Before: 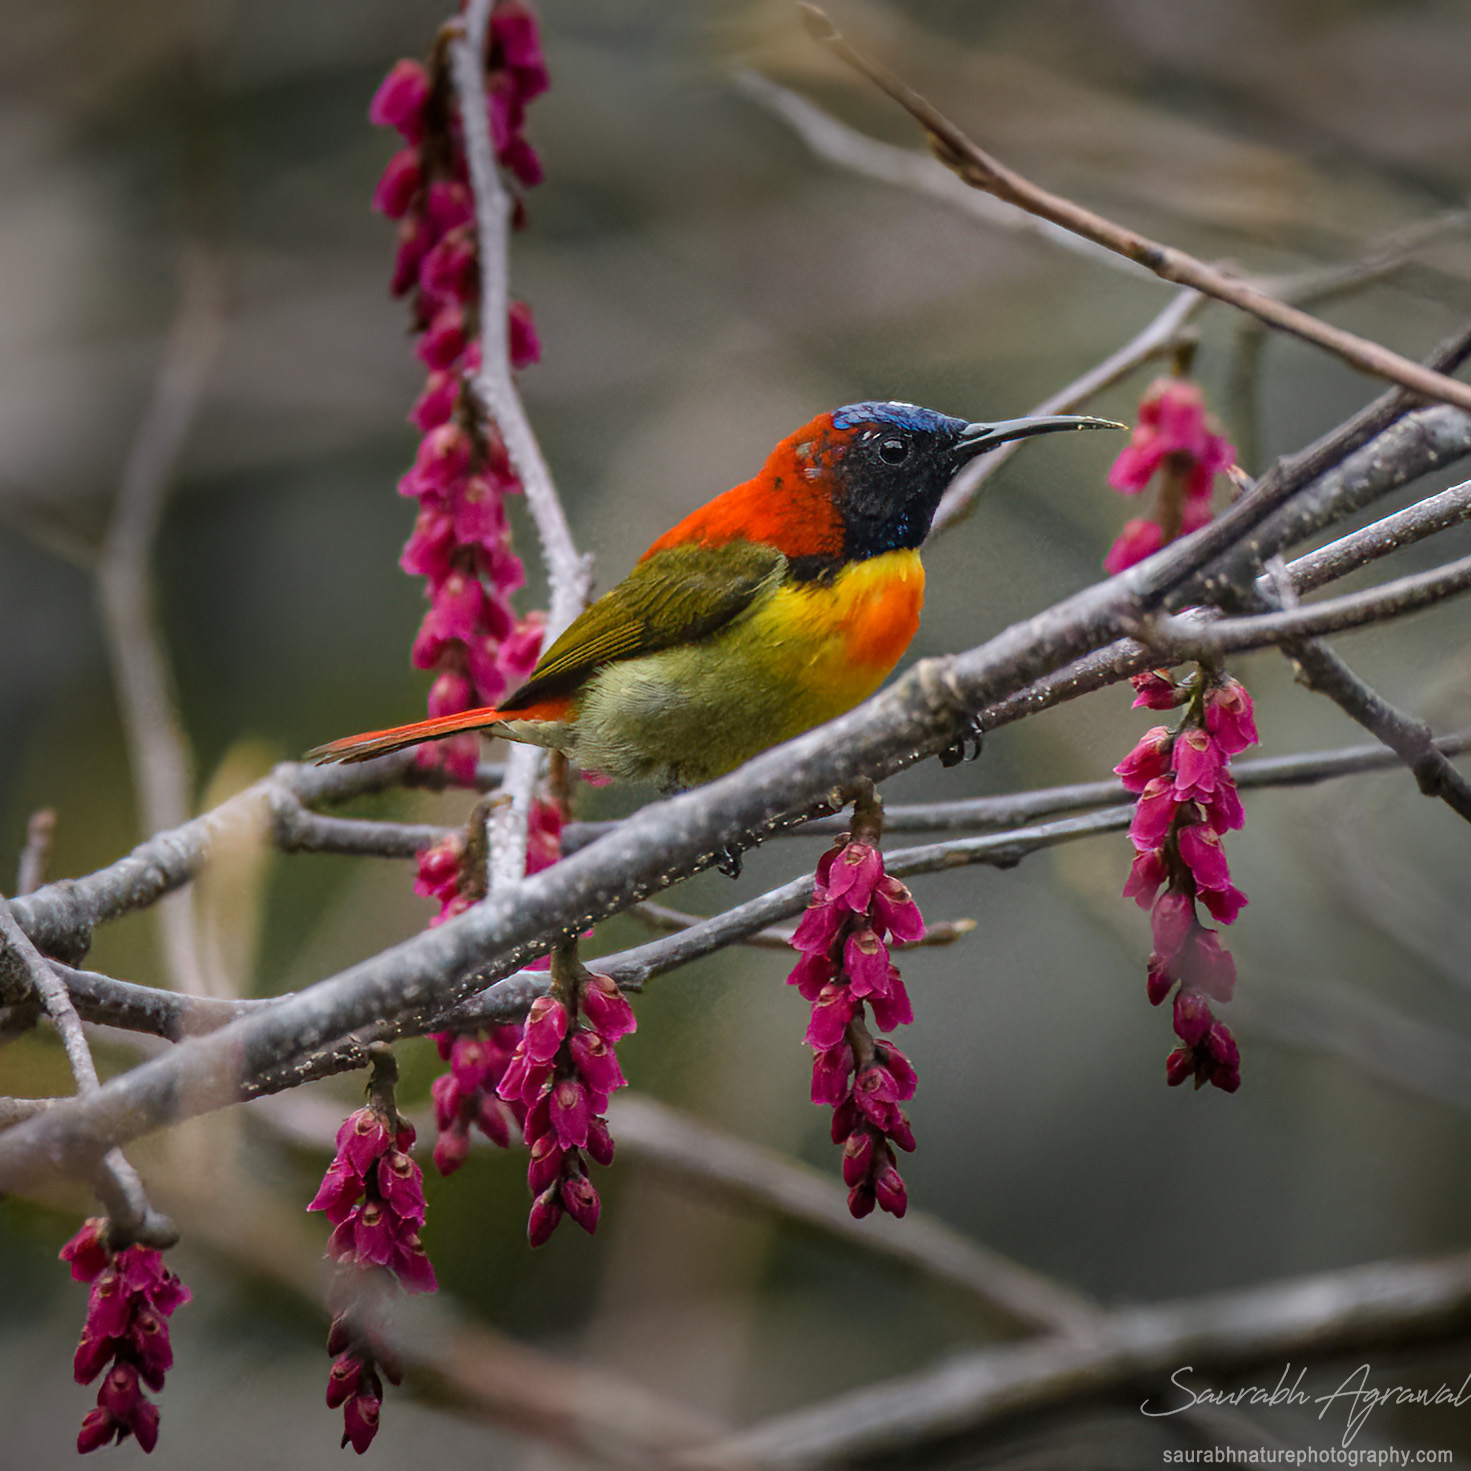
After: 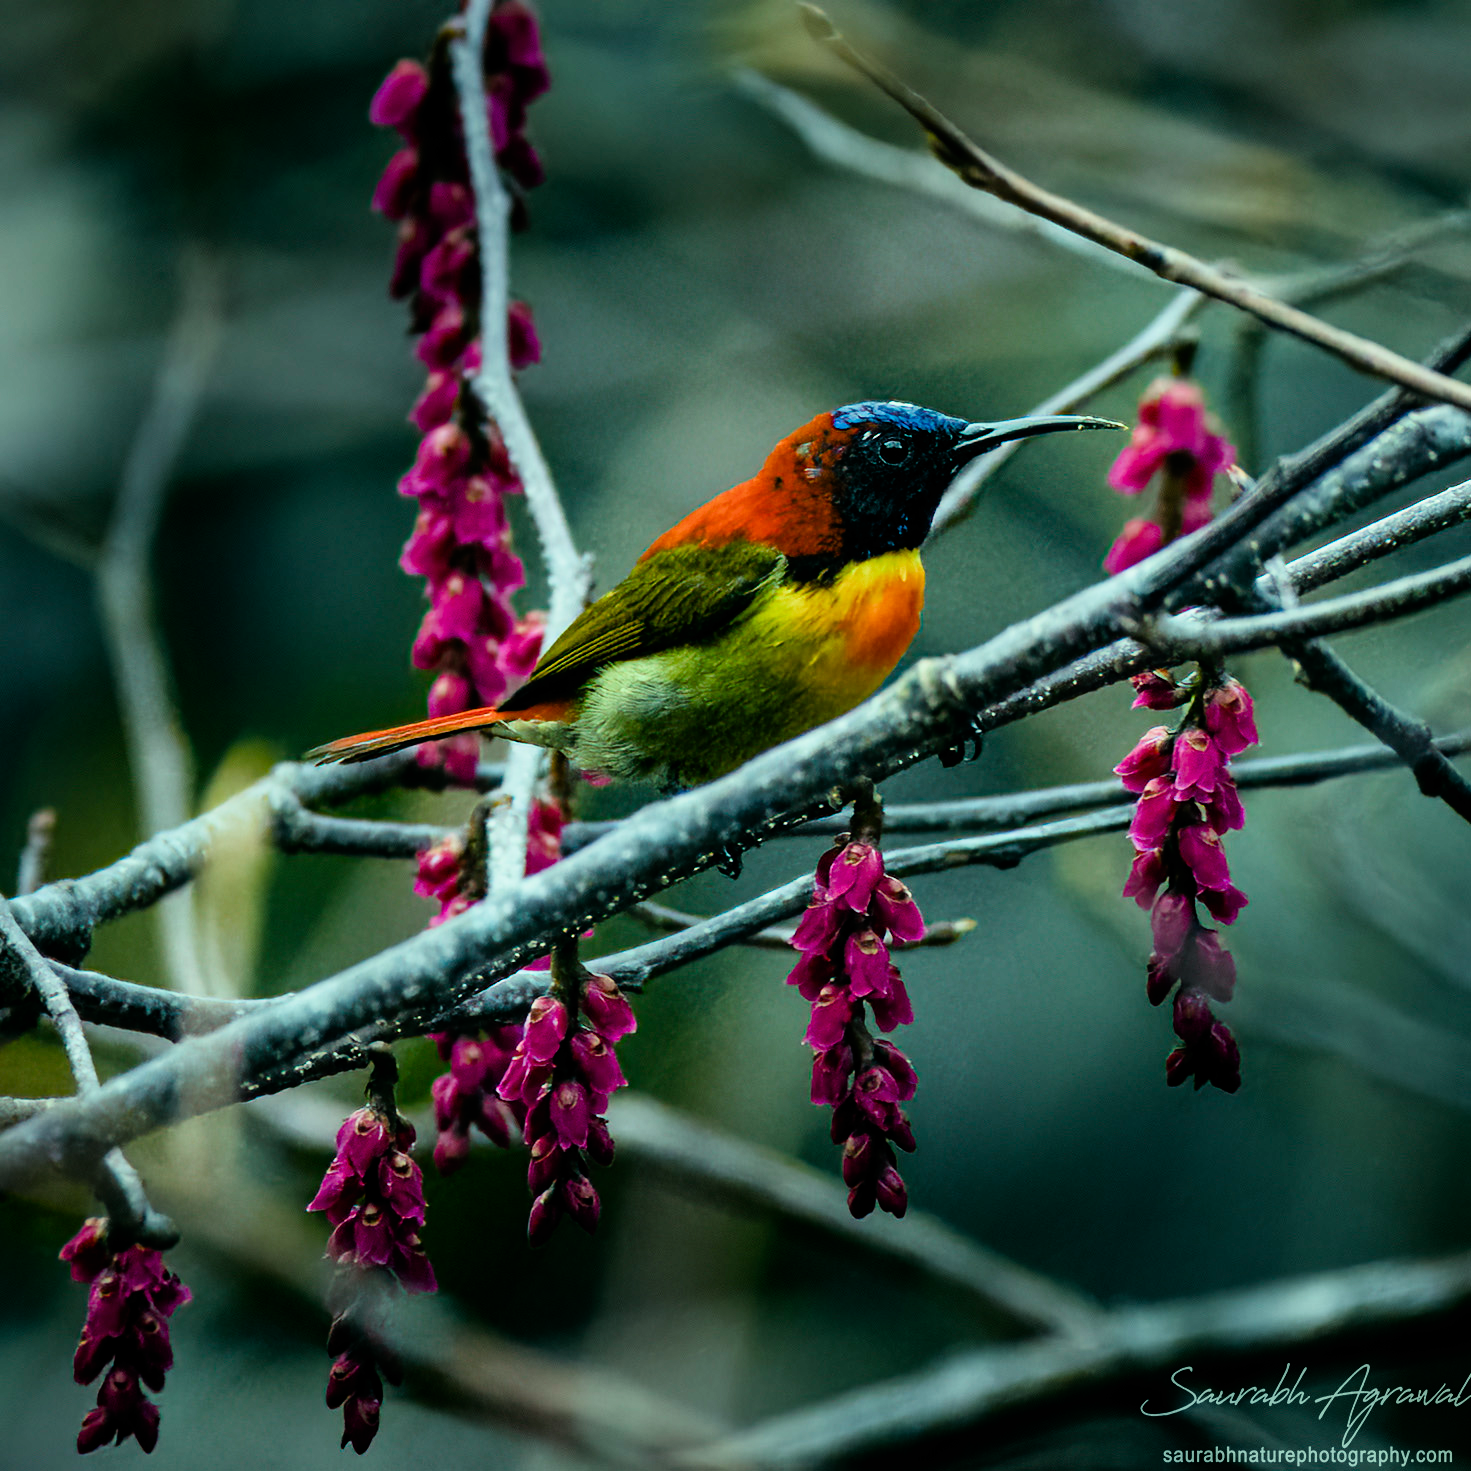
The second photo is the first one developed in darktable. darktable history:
filmic rgb: black relative exposure -7.75 EV, white relative exposure 4.4 EV, threshold 3 EV, hardness 3.76, latitude 50%, contrast 1.1, color science v5 (2021), contrast in shadows safe, contrast in highlights safe, enable highlight reconstruction true
color balance rgb: shadows lift › luminance -7.7%, shadows lift › chroma 2.13%, shadows lift › hue 165.27°, power › luminance -7.77%, power › chroma 1.1%, power › hue 215.88°, highlights gain › luminance 15.15%, highlights gain › chroma 7%, highlights gain › hue 125.57°, global offset › luminance -0.33%, global offset › chroma 0.11%, global offset › hue 165.27°, perceptual saturation grading › global saturation 24.42%, perceptual saturation grading › highlights -24.42%, perceptual saturation grading › mid-tones 24.42%, perceptual saturation grading › shadows 40%, perceptual brilliance grading › global brilliance -5%, perceptual brilliance grading › highlights 24.42%, perceptual brilliance grading › mid-tones 7%, perceptual brilliance grading › shadows -5%
white balance: red 0.974, blue 1.044
